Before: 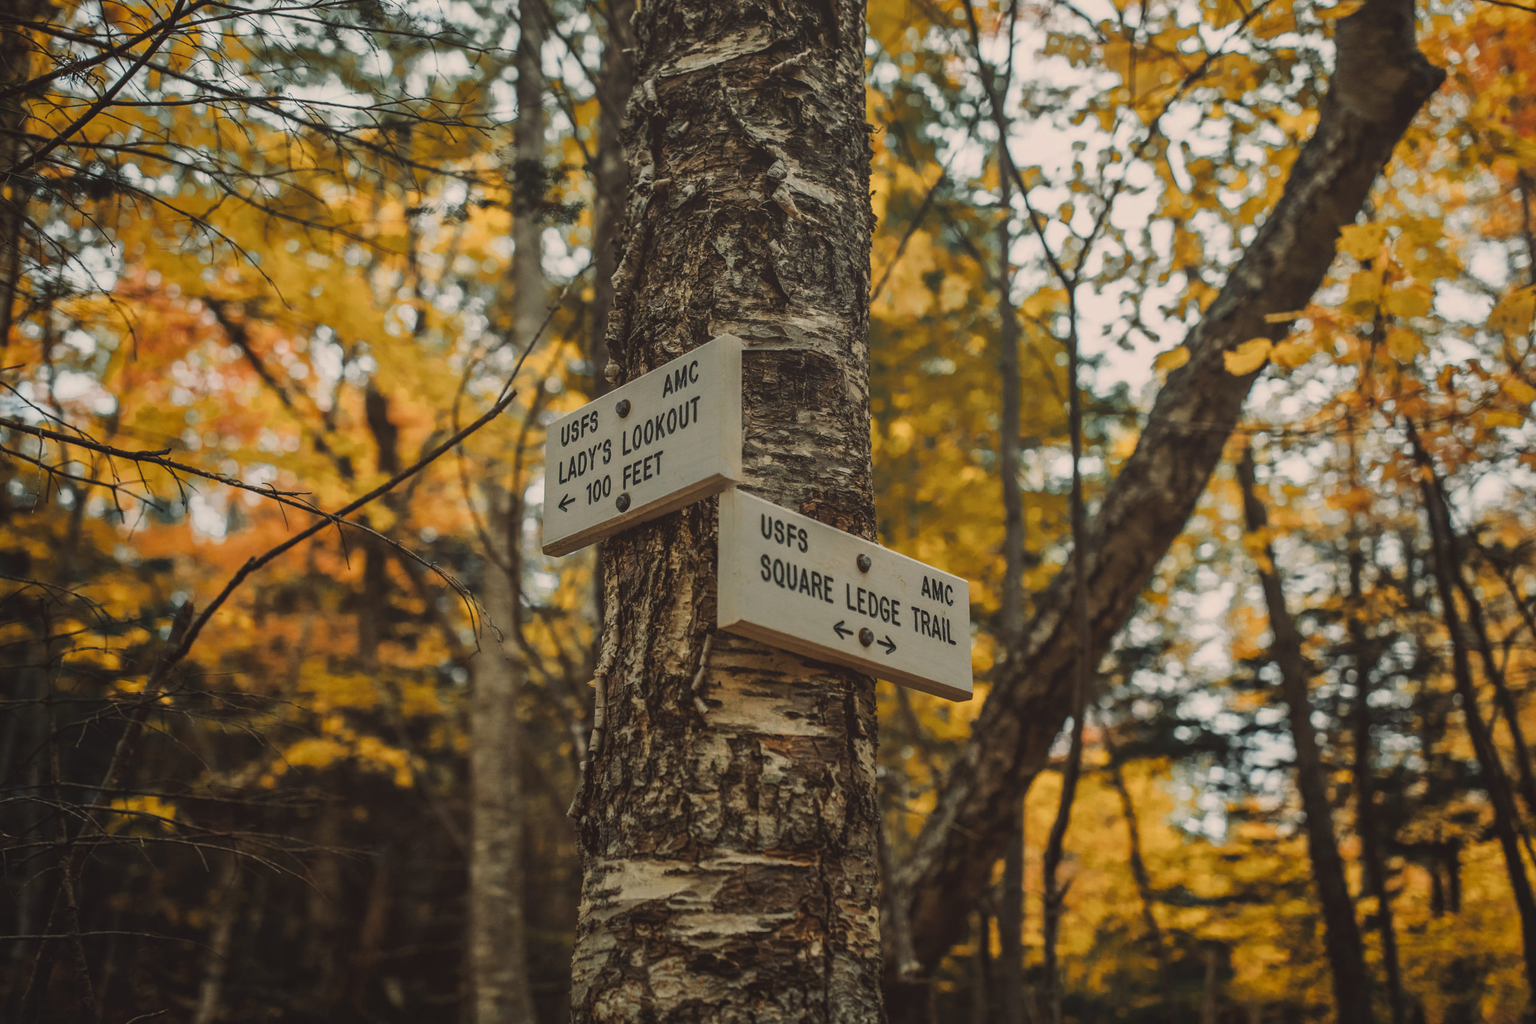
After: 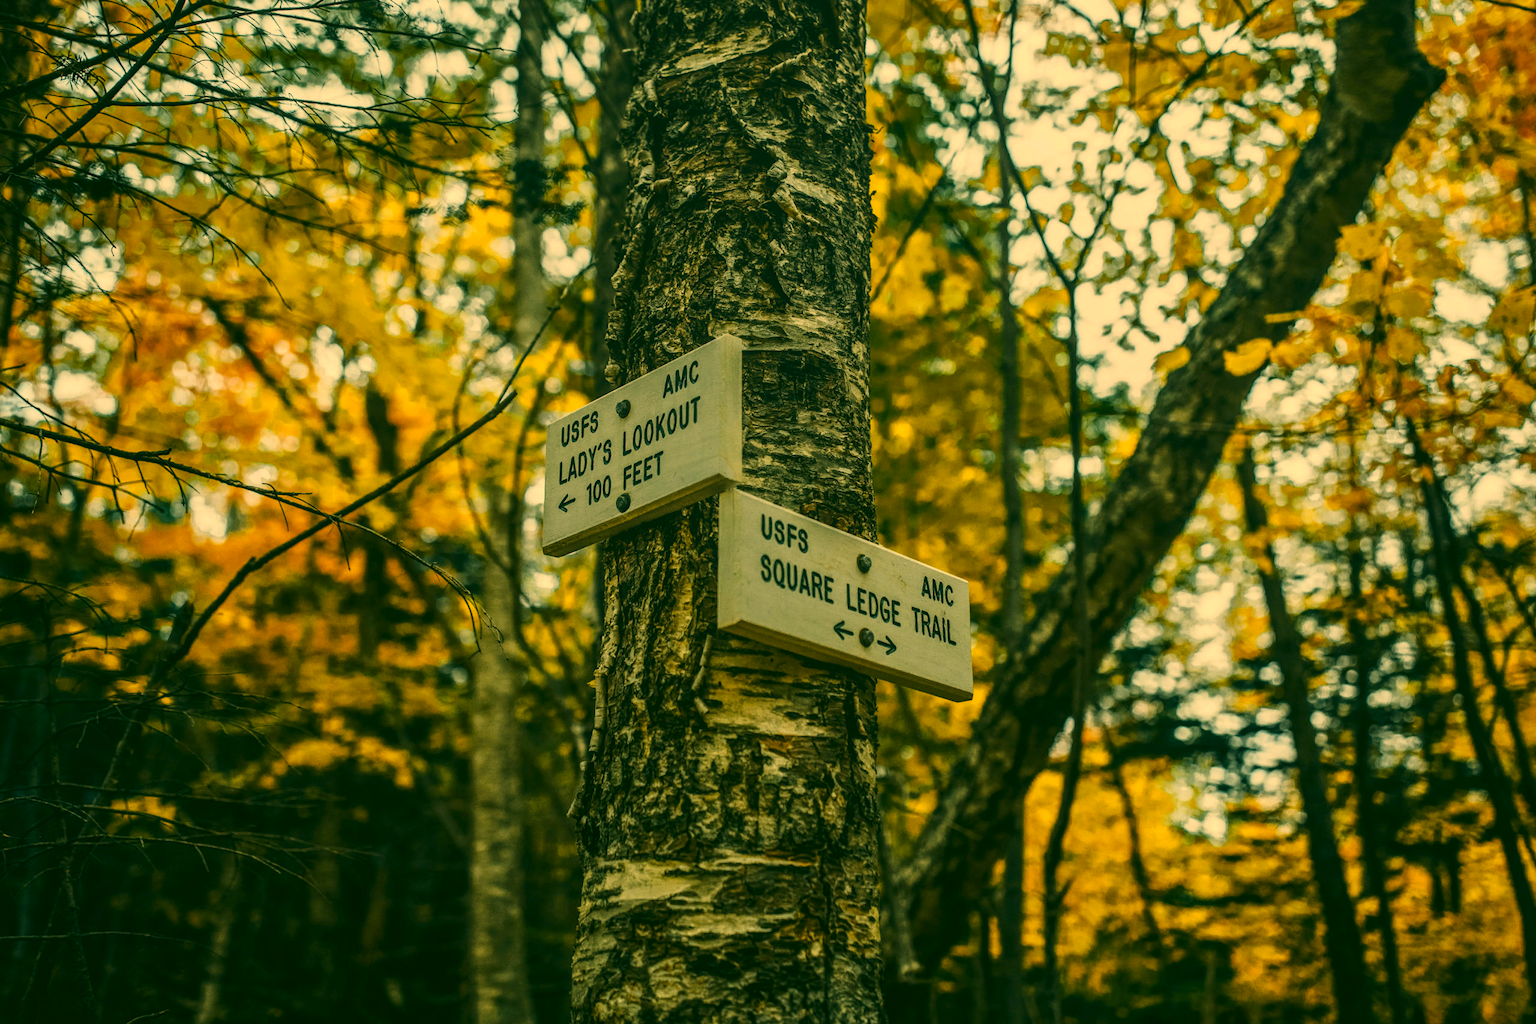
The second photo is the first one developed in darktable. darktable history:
local contrast: highlights 97%, shadows 88%, detail 160%, midtone range 0.2
color correction: highlights a* 5.71, highlights b* 33.56, shadows a* -26.07, shadows b* 3.72
contrast brightness saturation: contrast 0.181, saturation 0.295
